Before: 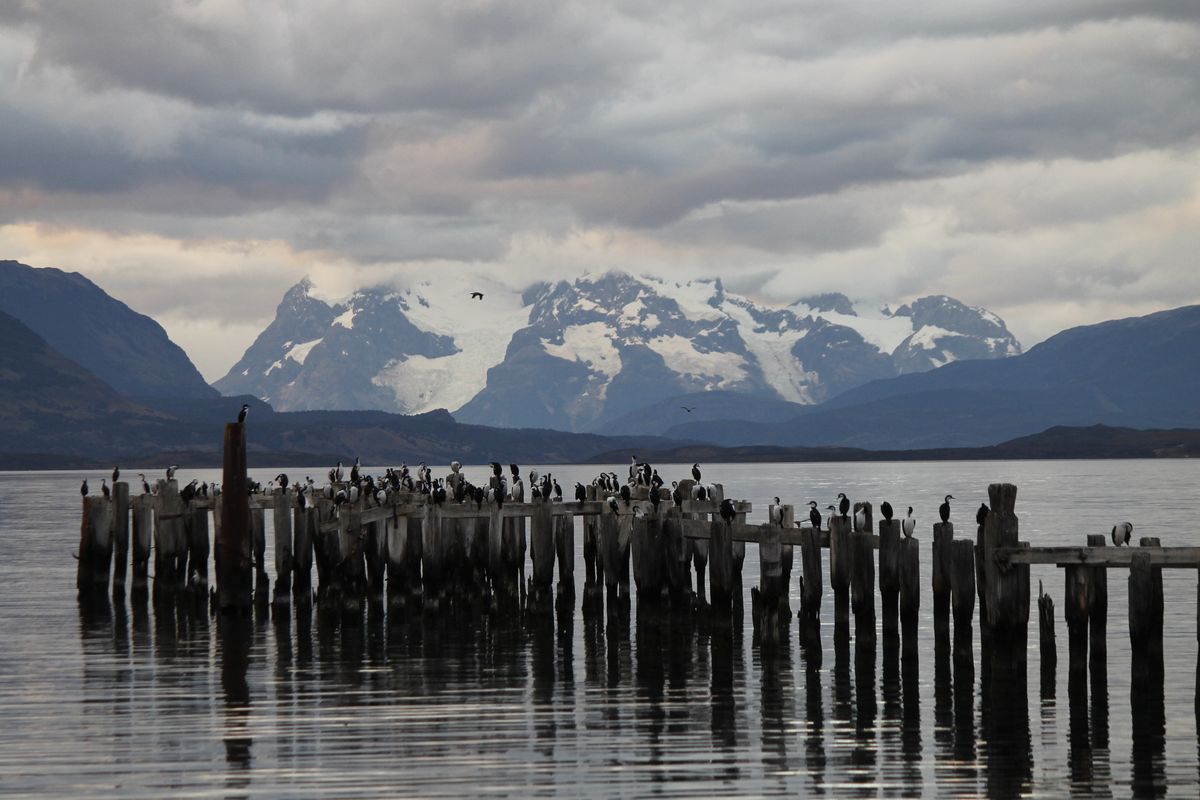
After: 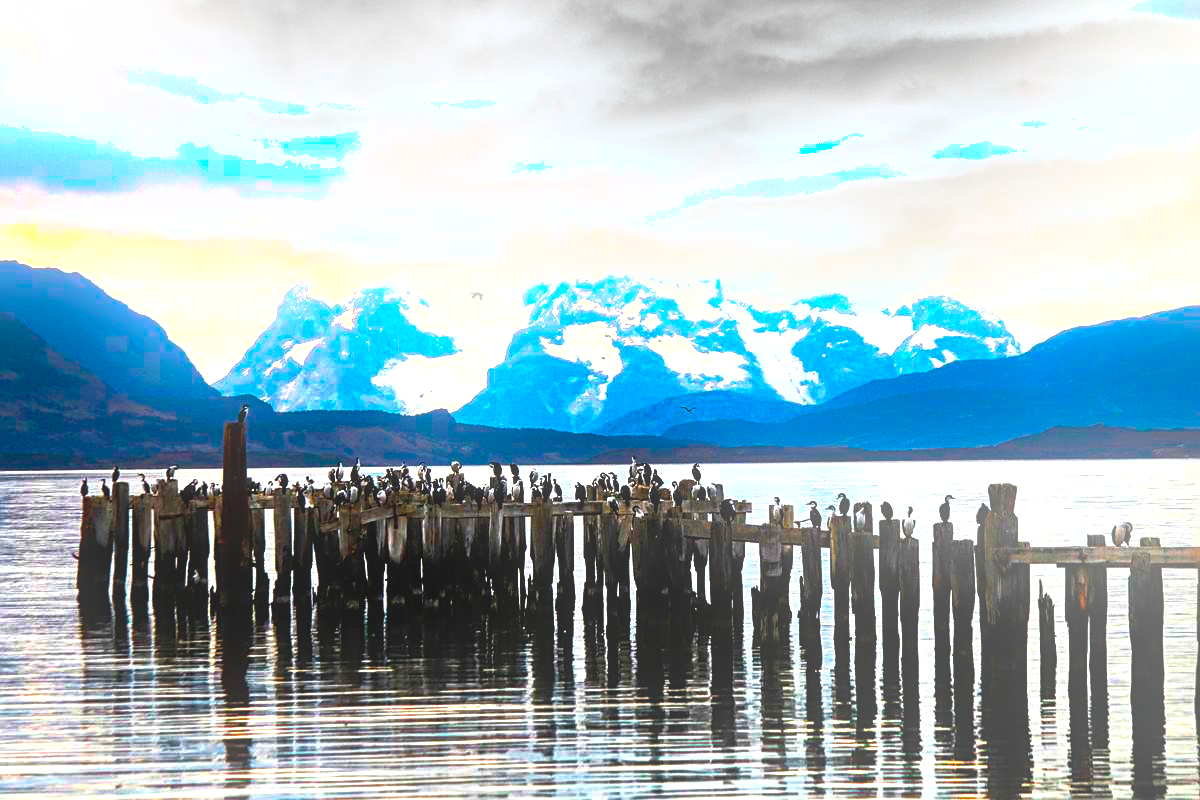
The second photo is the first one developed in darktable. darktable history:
color balance rgb: linear chroma grading › global chroma 20%, perceptual saturation grading › global saturation 65%, perceptual saturation grading › highlights 60%, perceptual saturation grading › mid-tones 50%, perceptual saturation grading › shadows 50%, perceptual brilliance grading › global brilliance 30%, perceptual brilliance grading › highlights 50%, perceptual brilliance grading › mid-tones 50%, perceptual brilliance grading › shadows -22%, global vibrance 20%
bloom: size 15%, threshold 97%, strength 7%
local contrast: detail 130%
sharpen: on, module defaults
shadows and highlights: radius 264.75, soften with gaussian
